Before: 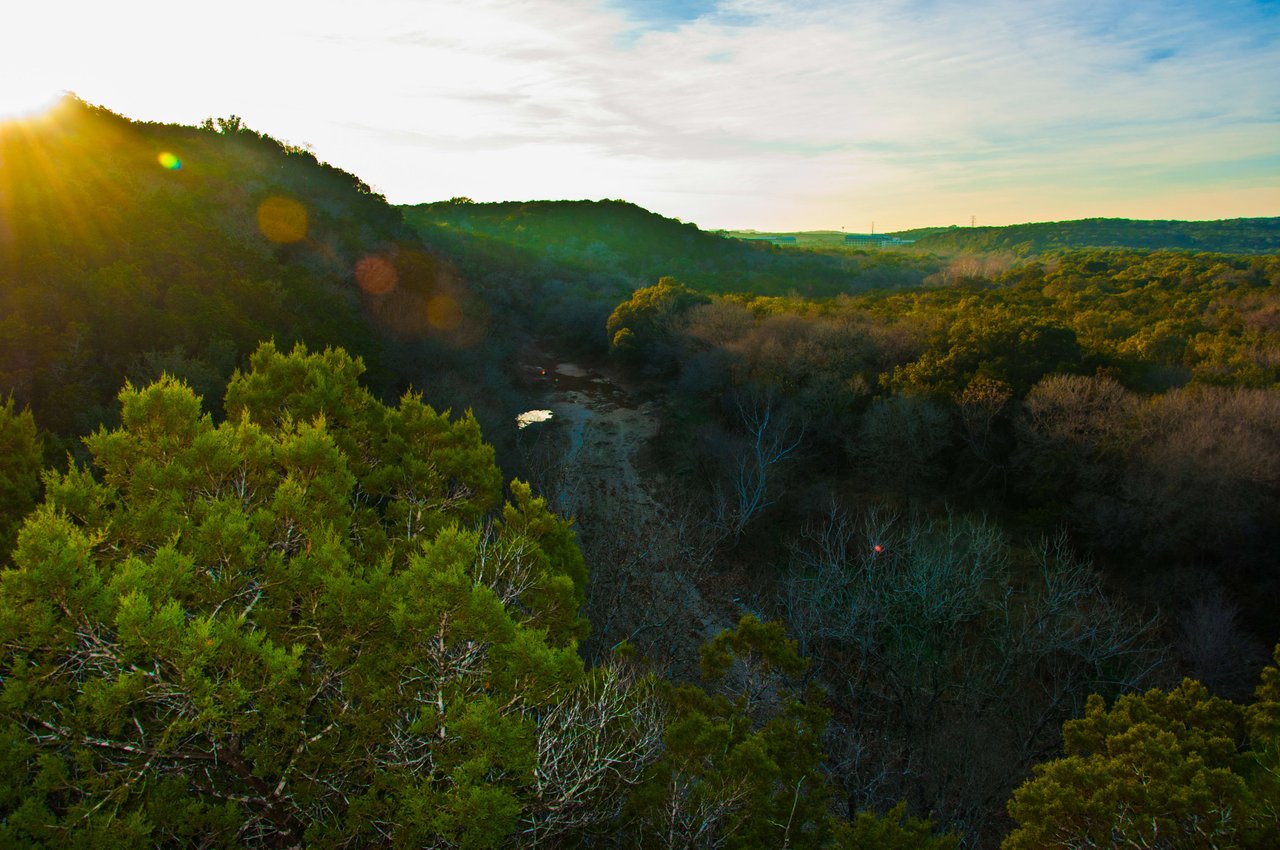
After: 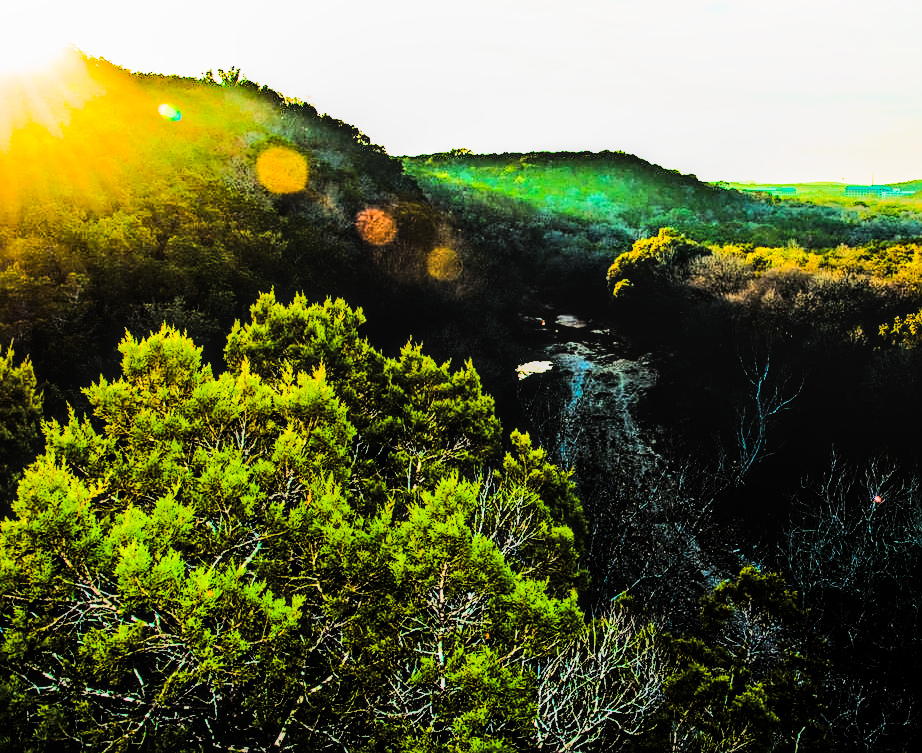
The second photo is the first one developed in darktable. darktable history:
tone curve: curves: ch0 [(0, 0) (0.086, 0.006) (0.148, 0.021) (0.245, 0.105) (0.374, 0.401) (0.444, 0.631) (0.778, 0.915) (1, 1)], color space Lab, linked channels, preserve colors none
exposure: black level correction 0.001, exposure 1.128 EV, compensate exposure bias true, compensate highlight preservation false
local contrast: on, module defaults
filmic rgb: black relative exposure -5.09 EV, white relative exposure 3.54 EV, hardness 3.17, contrast 1.296, highlights saturation mix -49.35%
crop: top 5.802%, right 27.907%, bottom 5.496%
sharpen: on, module defaults
color balance rgb: linear chroma grading › global chroma 1.886%, linear chroma grading › mid-tones -0.958%, perceptual saturation grading › global saturation 19.898%
